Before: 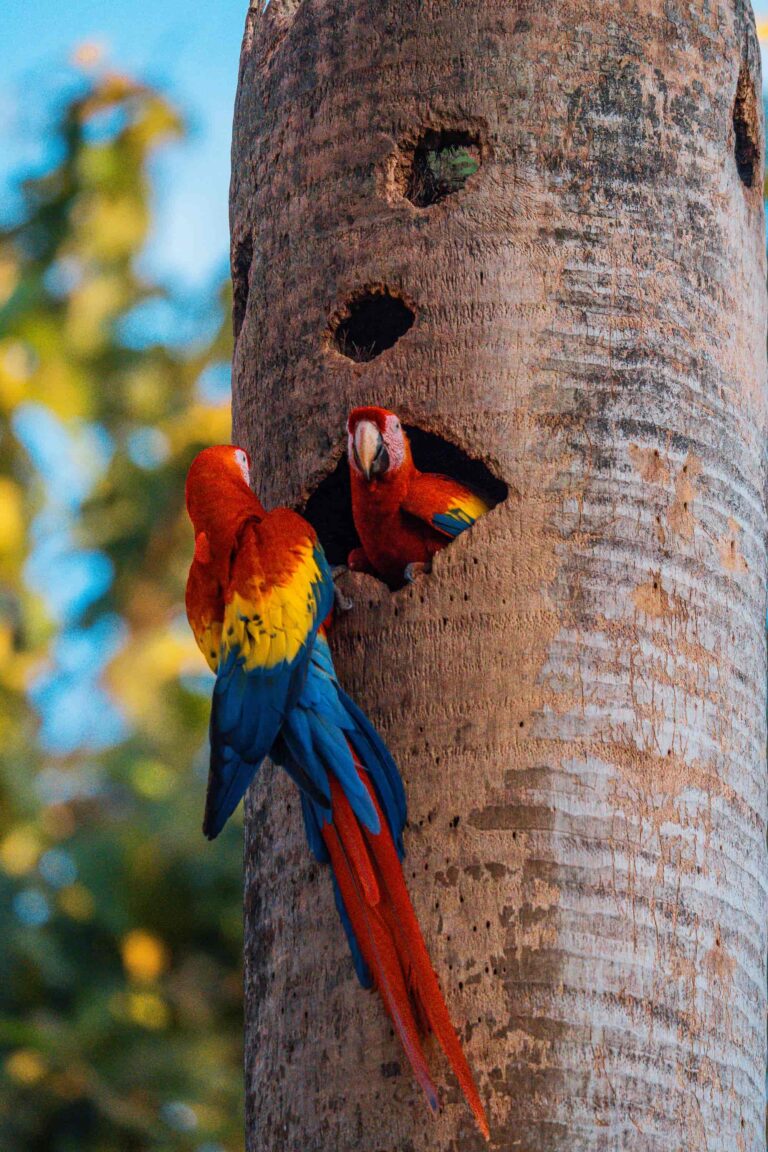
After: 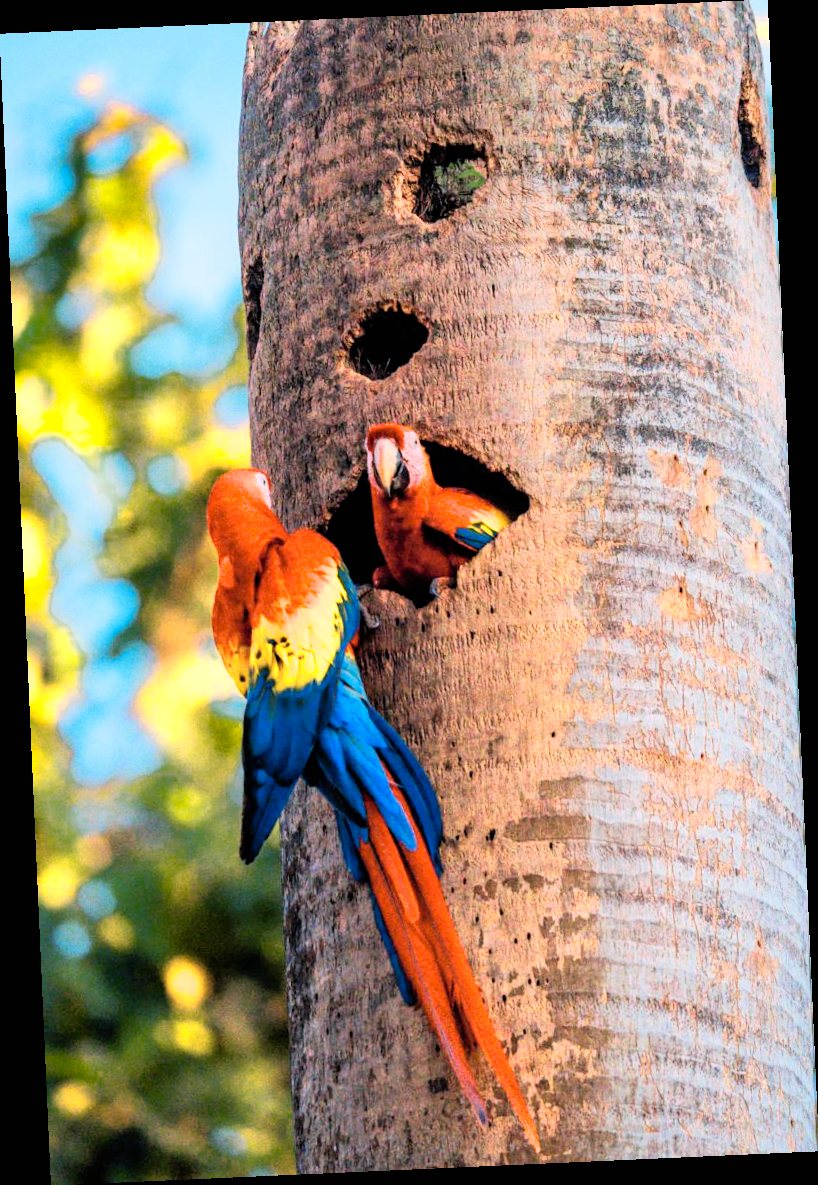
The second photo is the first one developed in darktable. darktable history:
filmic rgb: black relative exposure -5 EV, hardness 2.88, contrast 1.3
exposure: black level correction 0, exposure 1.2 EV, compensate highlight preservation false
color zones: curves: ch0 [(0.099, 0.624) (0.257, 0.596) (0.384, 0.376) (0.529, 0.492) (0.697, 0.564) (0.768, 0.532) (0.908, 0.644)]; ch1 [(0.112, 0.564) (0.254, 0.612) (0.432, 0.676) (0.592, 0.456) (0.743, 0.684) (0.888, 0.536)]; ch2 [(0.25, 0.5) (0.469, 0.36) (0.75, 0.5)]
rotate and perspective: rotation -2.56°, automatic cropping off
shadows and highlights: on, module defaults
